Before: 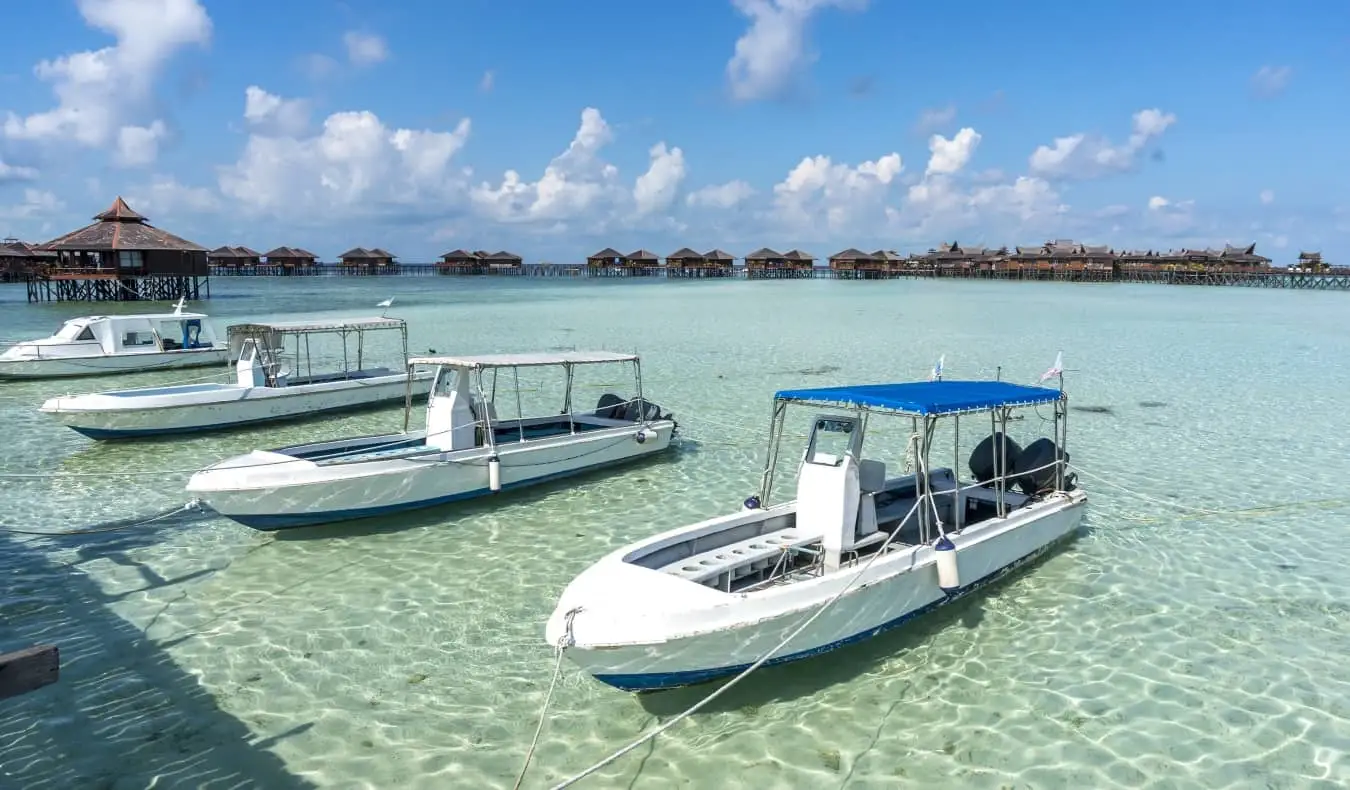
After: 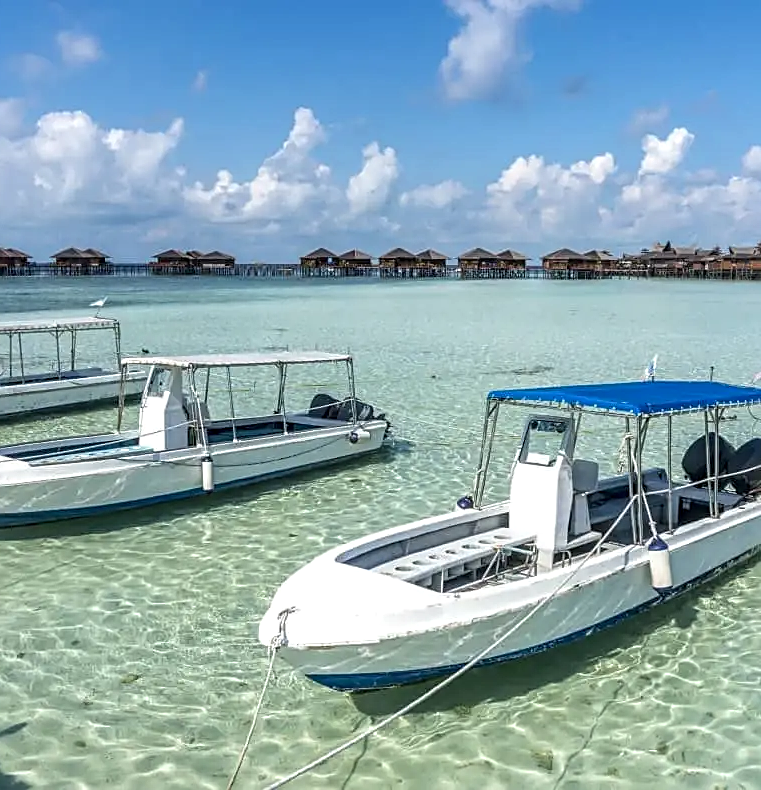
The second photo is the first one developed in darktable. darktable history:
crop: left 21.332%, right 22.252%
local contrast: on, module defaults
sharpen: on, module defaults
